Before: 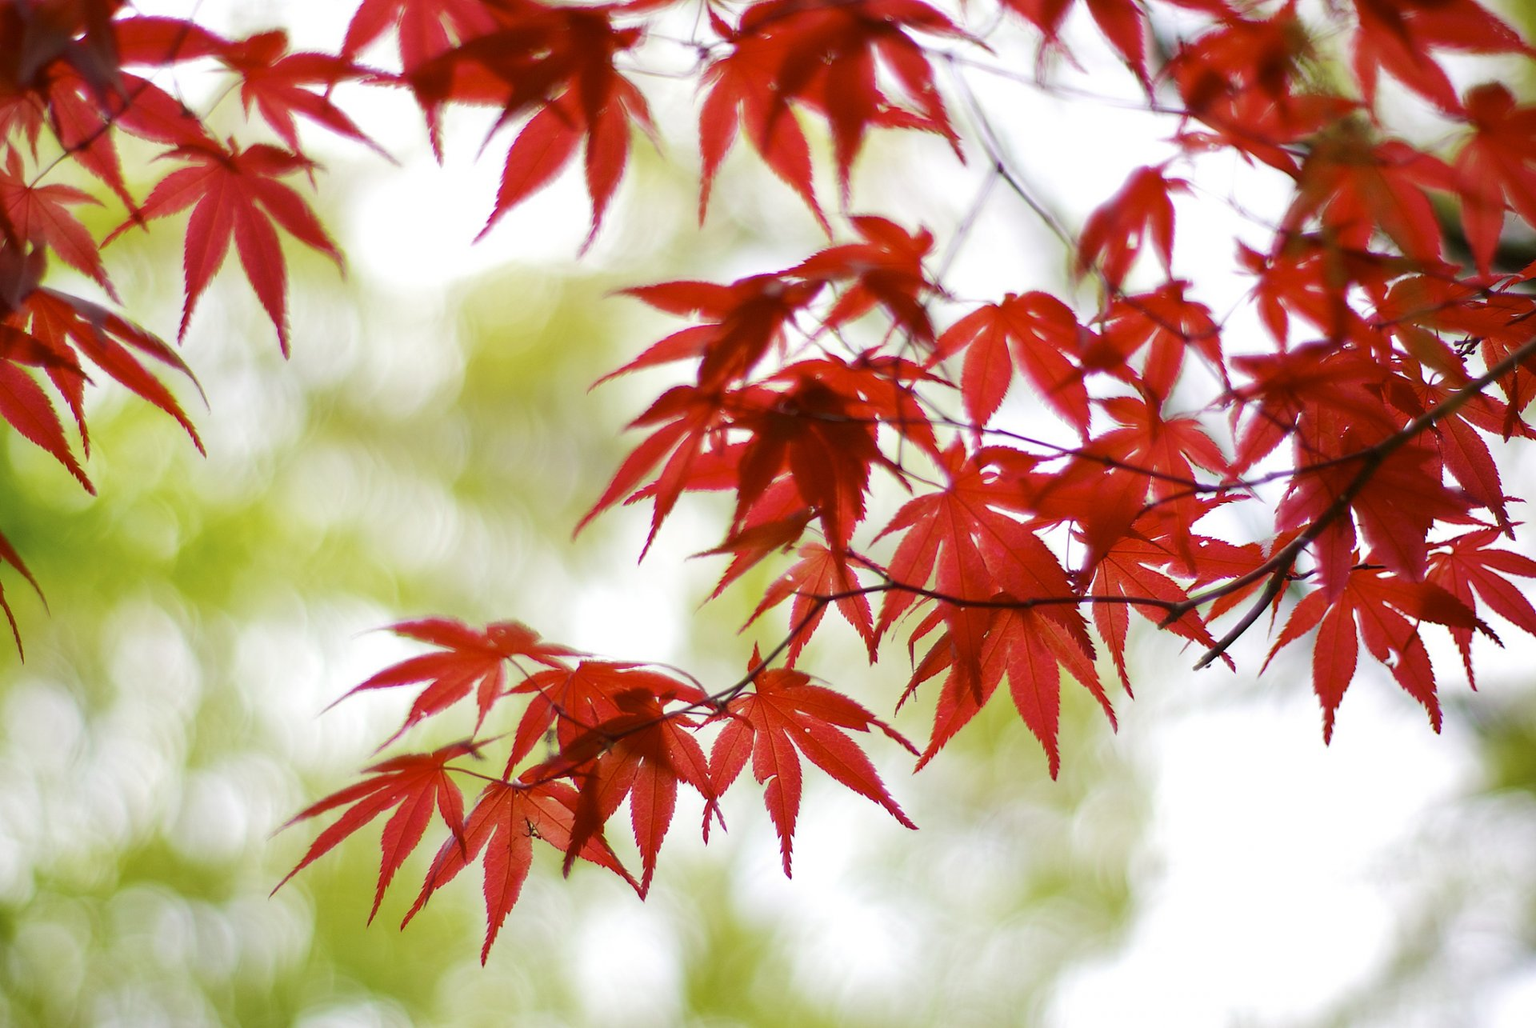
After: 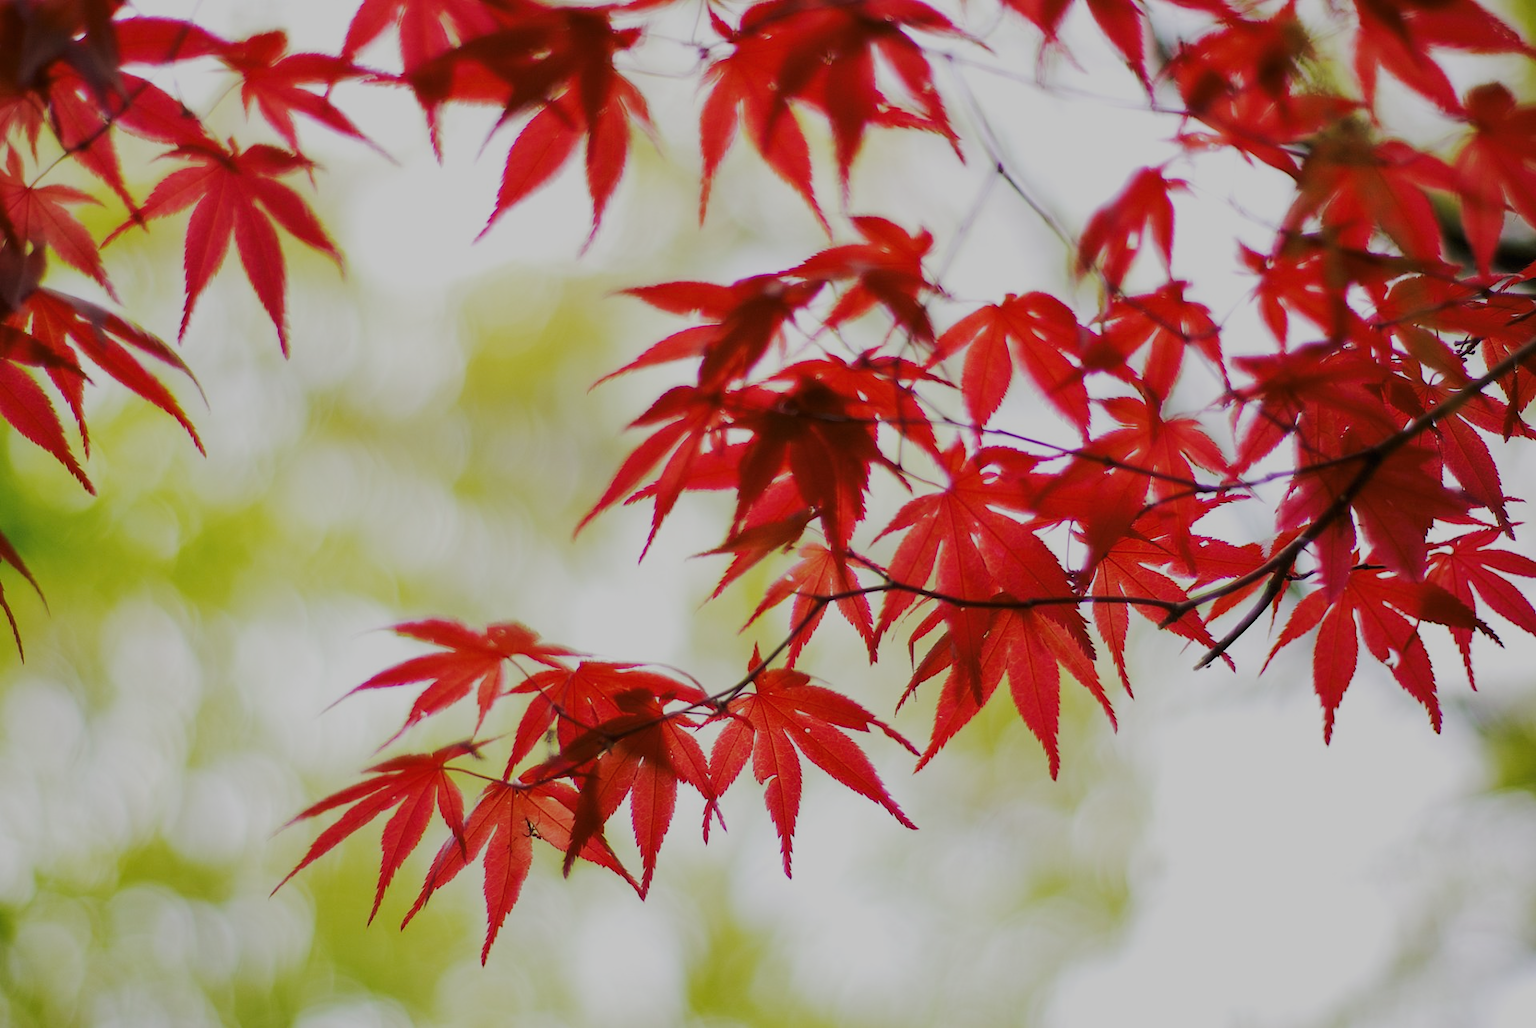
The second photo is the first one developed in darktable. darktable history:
tone curve: curves: ch0 [(0, 0) (0.003, 0.01) (0.011, 0.014) (0.025, 0.029) (0.044, 0.051) (0.069, 0.072) (0.1, 0.097) (0.136, 0.123) (0.177, 0.16) (0.224, 0.2) (0.277, 0.248) (0.335, 0.305) (0.399, 0.37) (0.468, 0.454) (0.543, 0.534) (0.623, 0.609) (0.709, 0.681) (0.801, 0.752) (0.898, 0.841) (1, 1)], preserve colors none
filmic rgb: black relative exposure -7.65 EV, white relative exposure 4.56 EV, hardness 3.61
